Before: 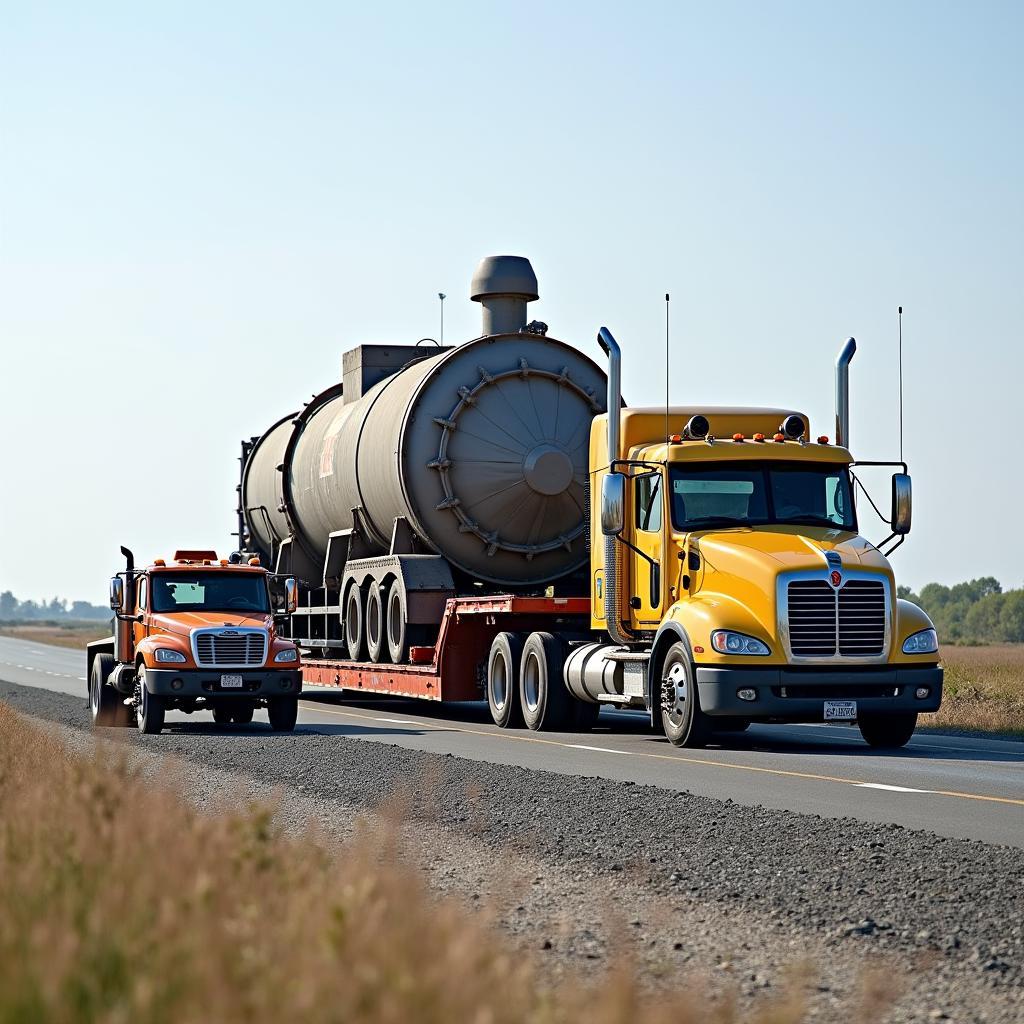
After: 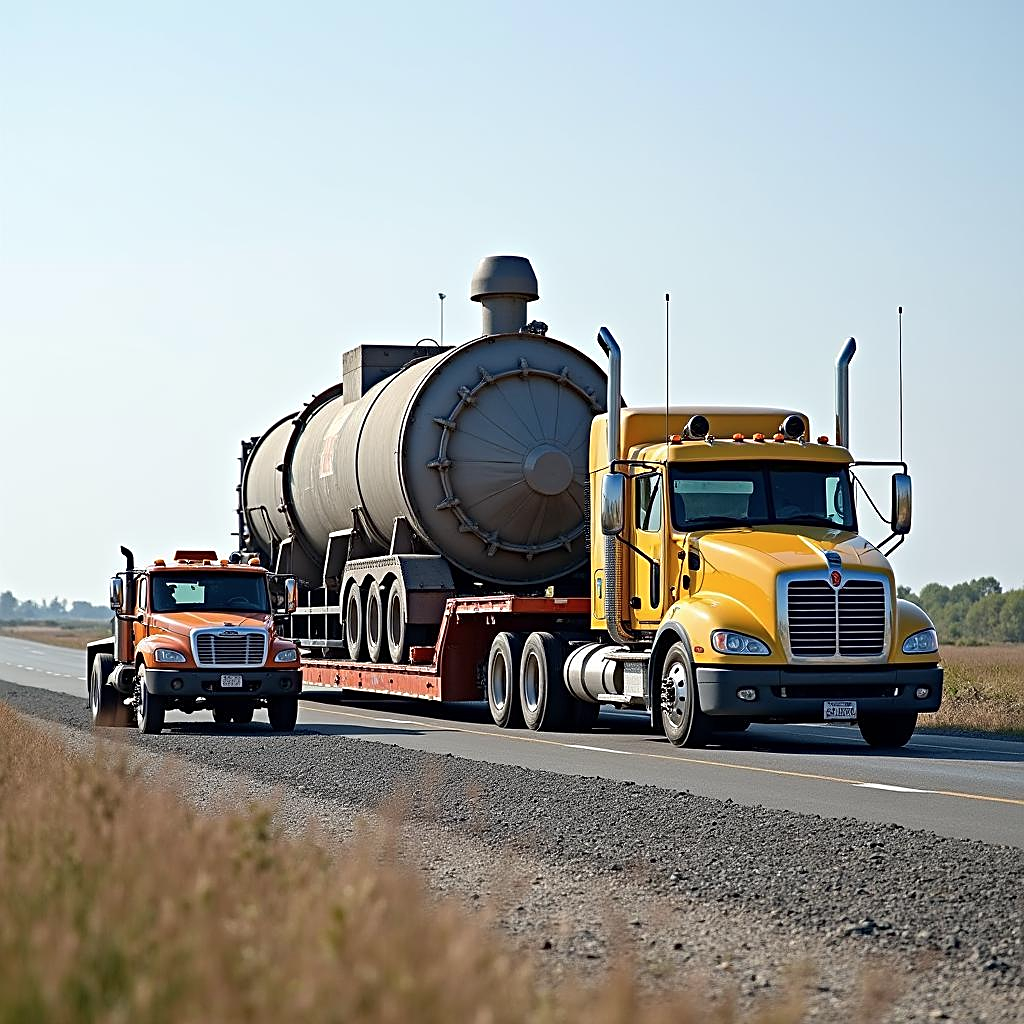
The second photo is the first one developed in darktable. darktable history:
sharpen: on, module defaults
contrast brightness saturation: saturation -0.061
